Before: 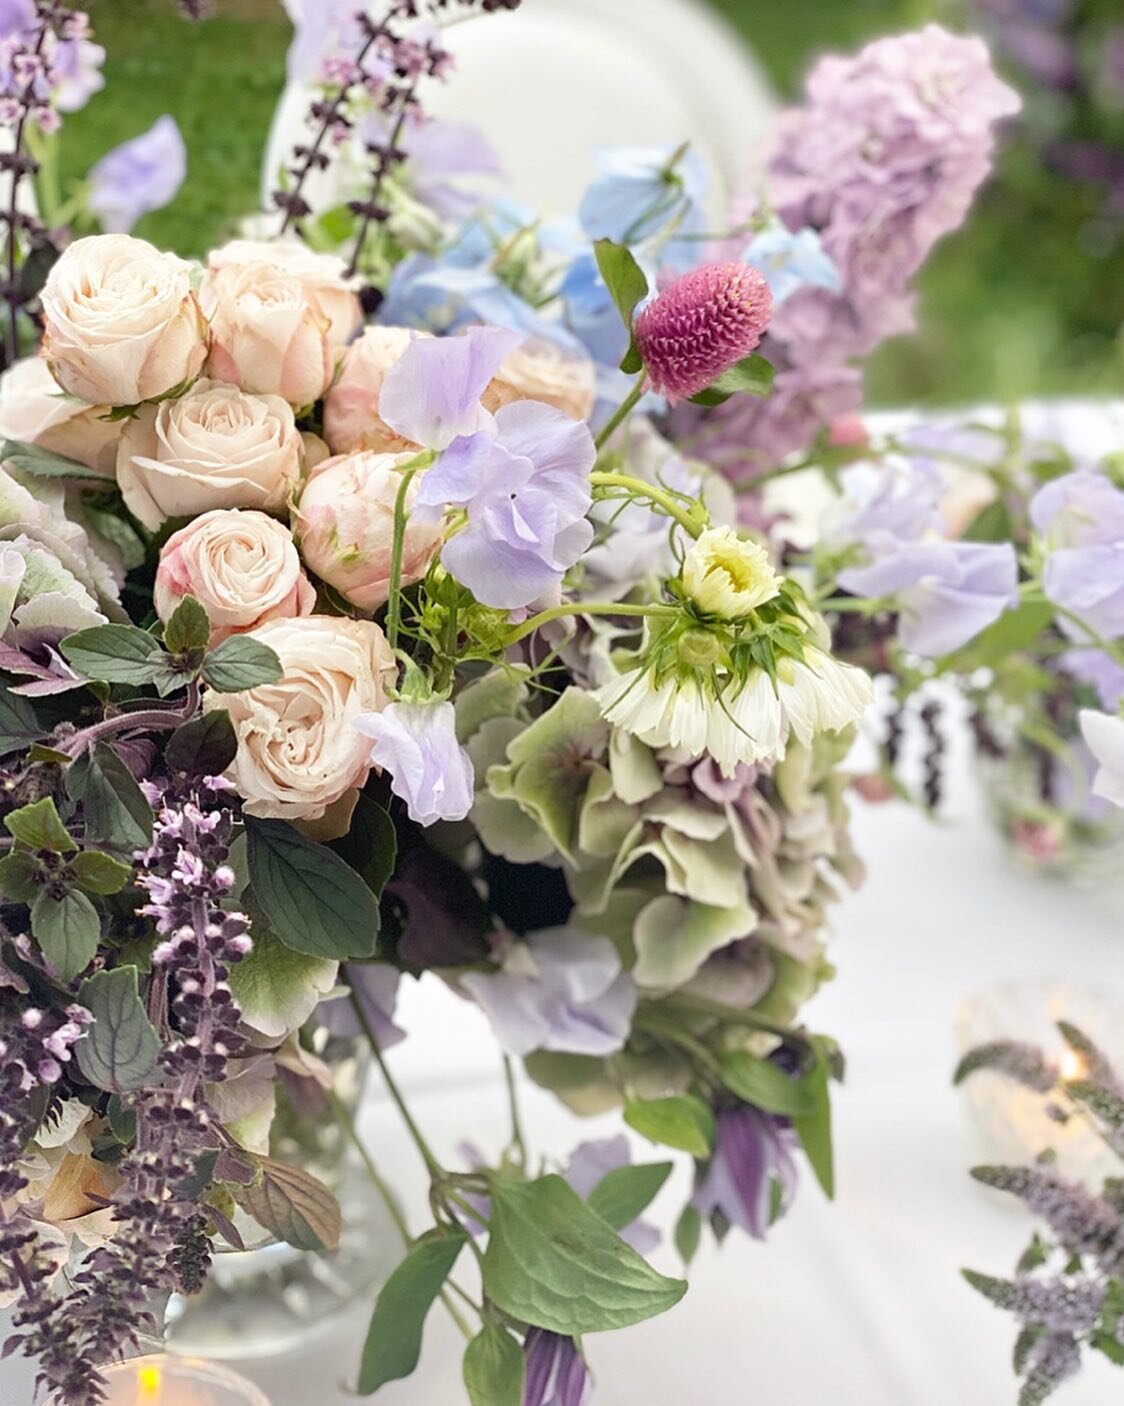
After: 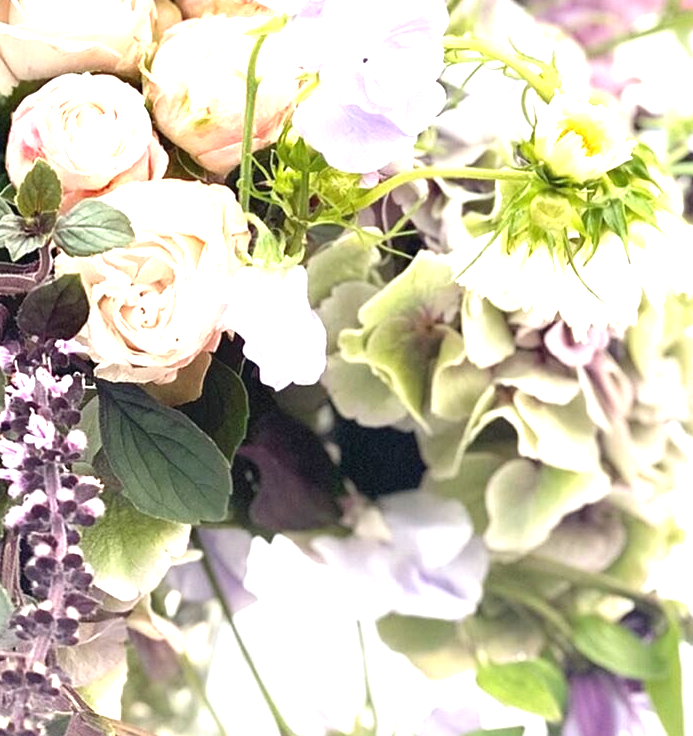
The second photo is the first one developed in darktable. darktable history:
crop: left 13.195%, top 31.026%, right 24.608%, bottom 15.59%
exposure: black level correction 0, exposure 1.277 EV, compensate highlight preservation false
